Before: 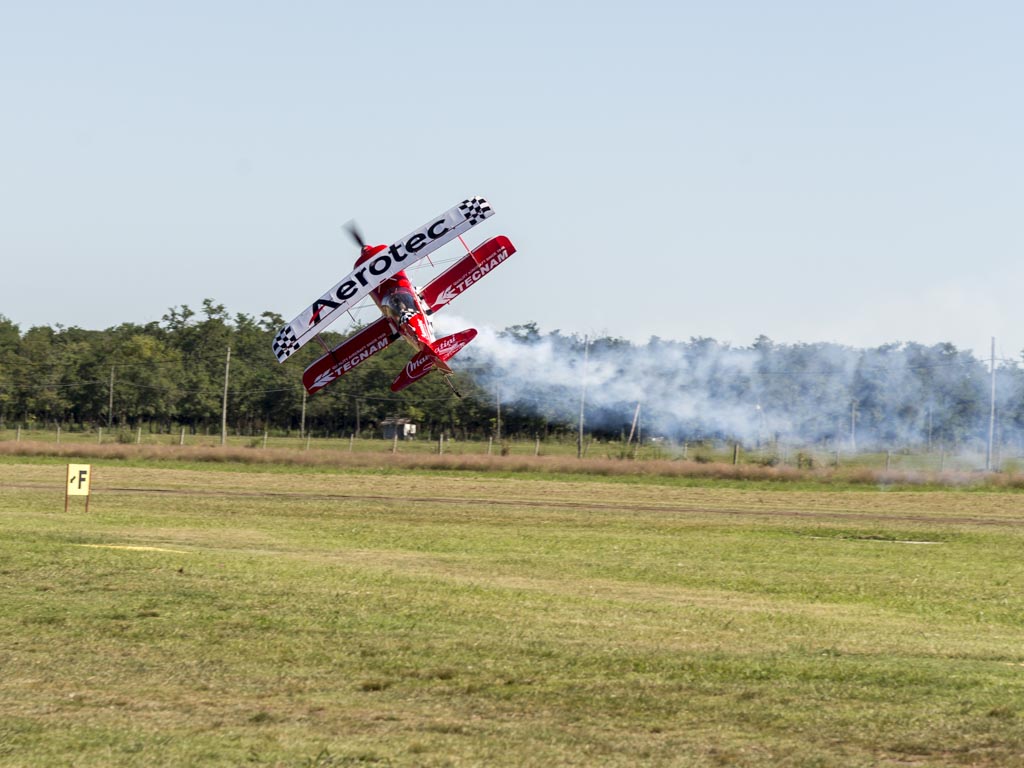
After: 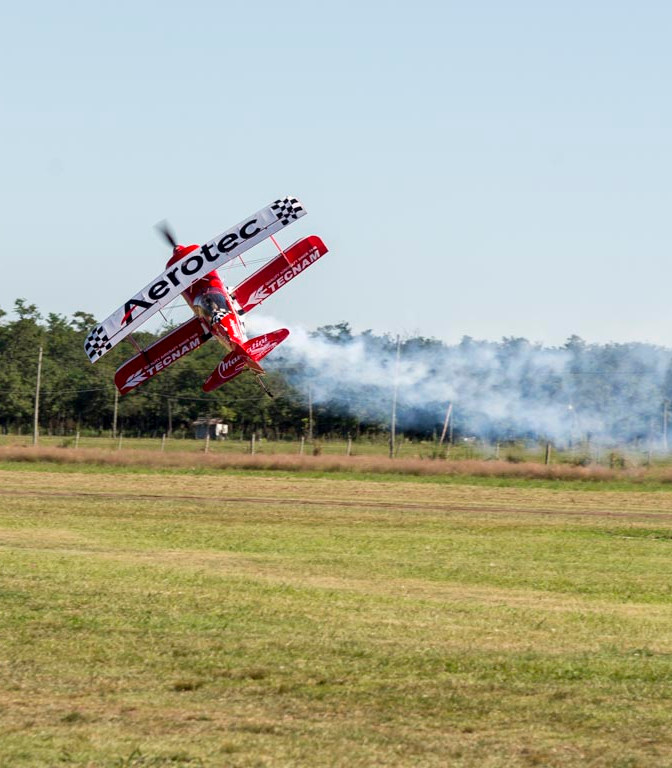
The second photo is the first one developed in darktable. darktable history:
crop and rotate: left 18.451%, right 15.846%
